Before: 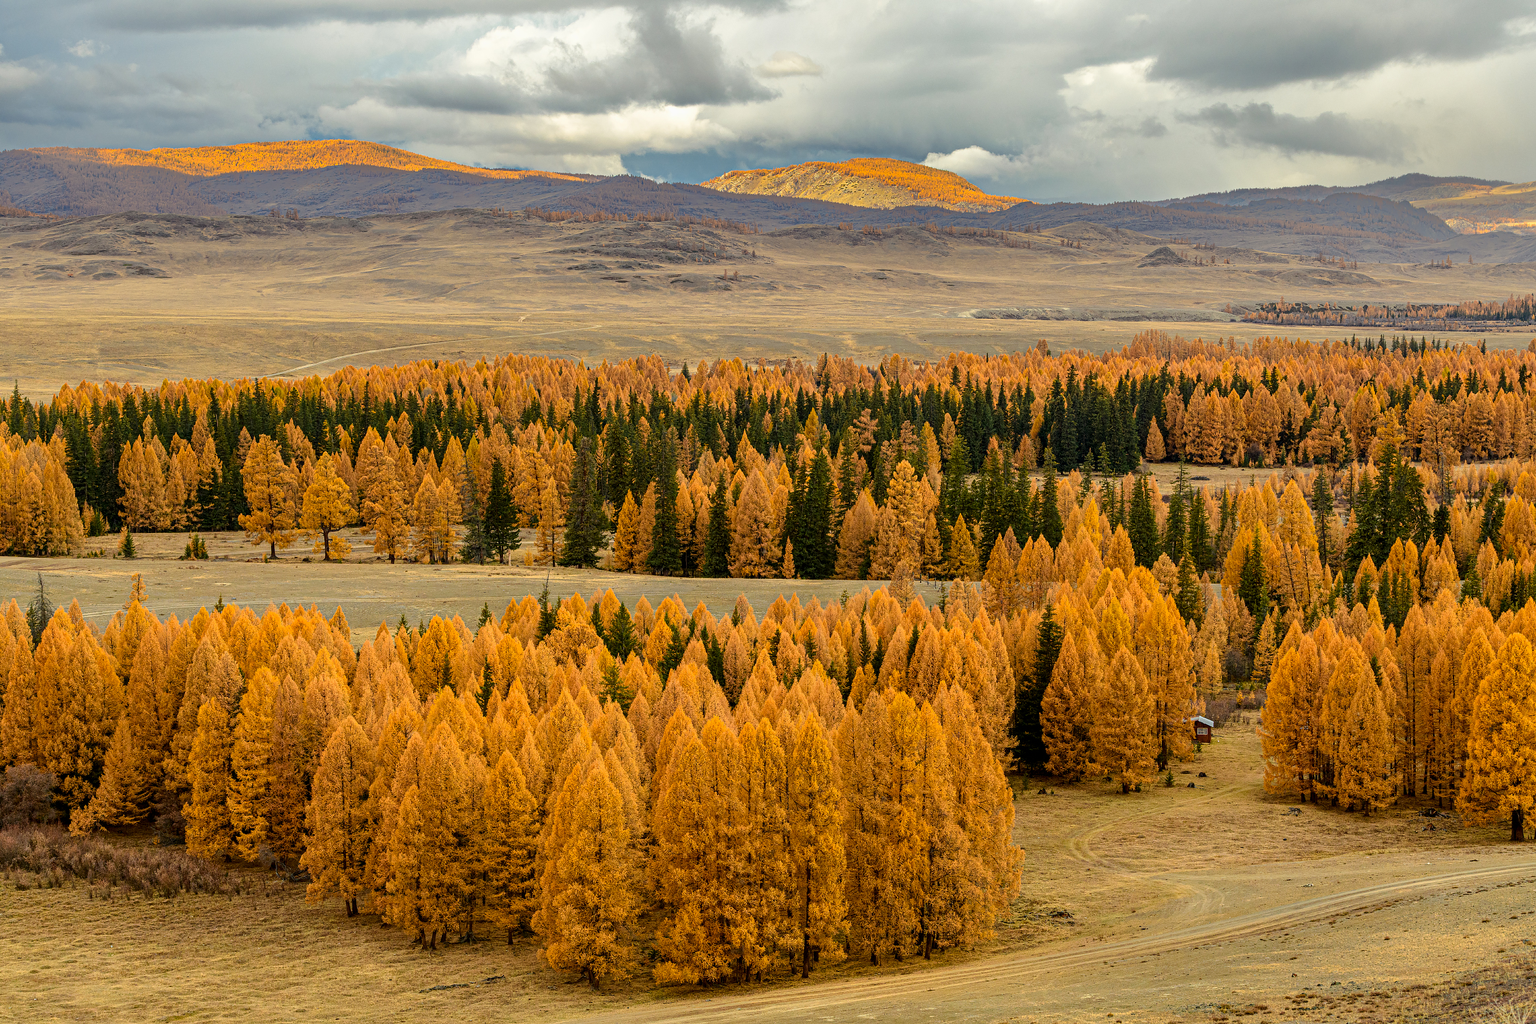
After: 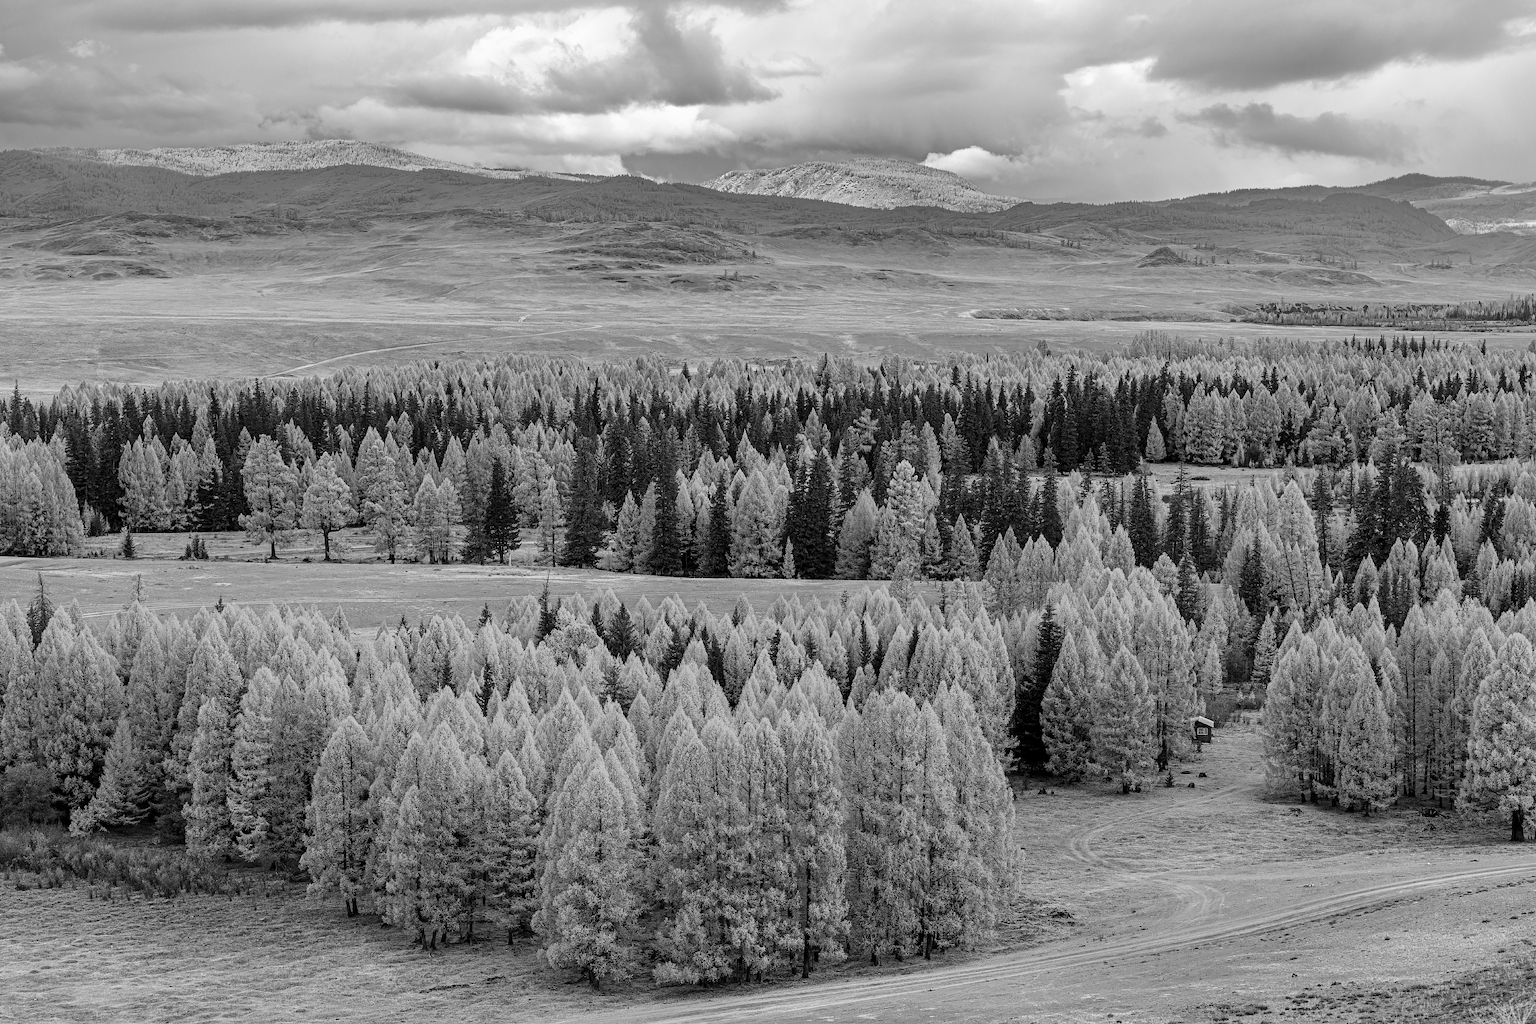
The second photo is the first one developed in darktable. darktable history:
monochrome: a 32, b 64, size 2.3, highlights 1
contrast brightness saturation: contrast 0.1, saturation -0.3
